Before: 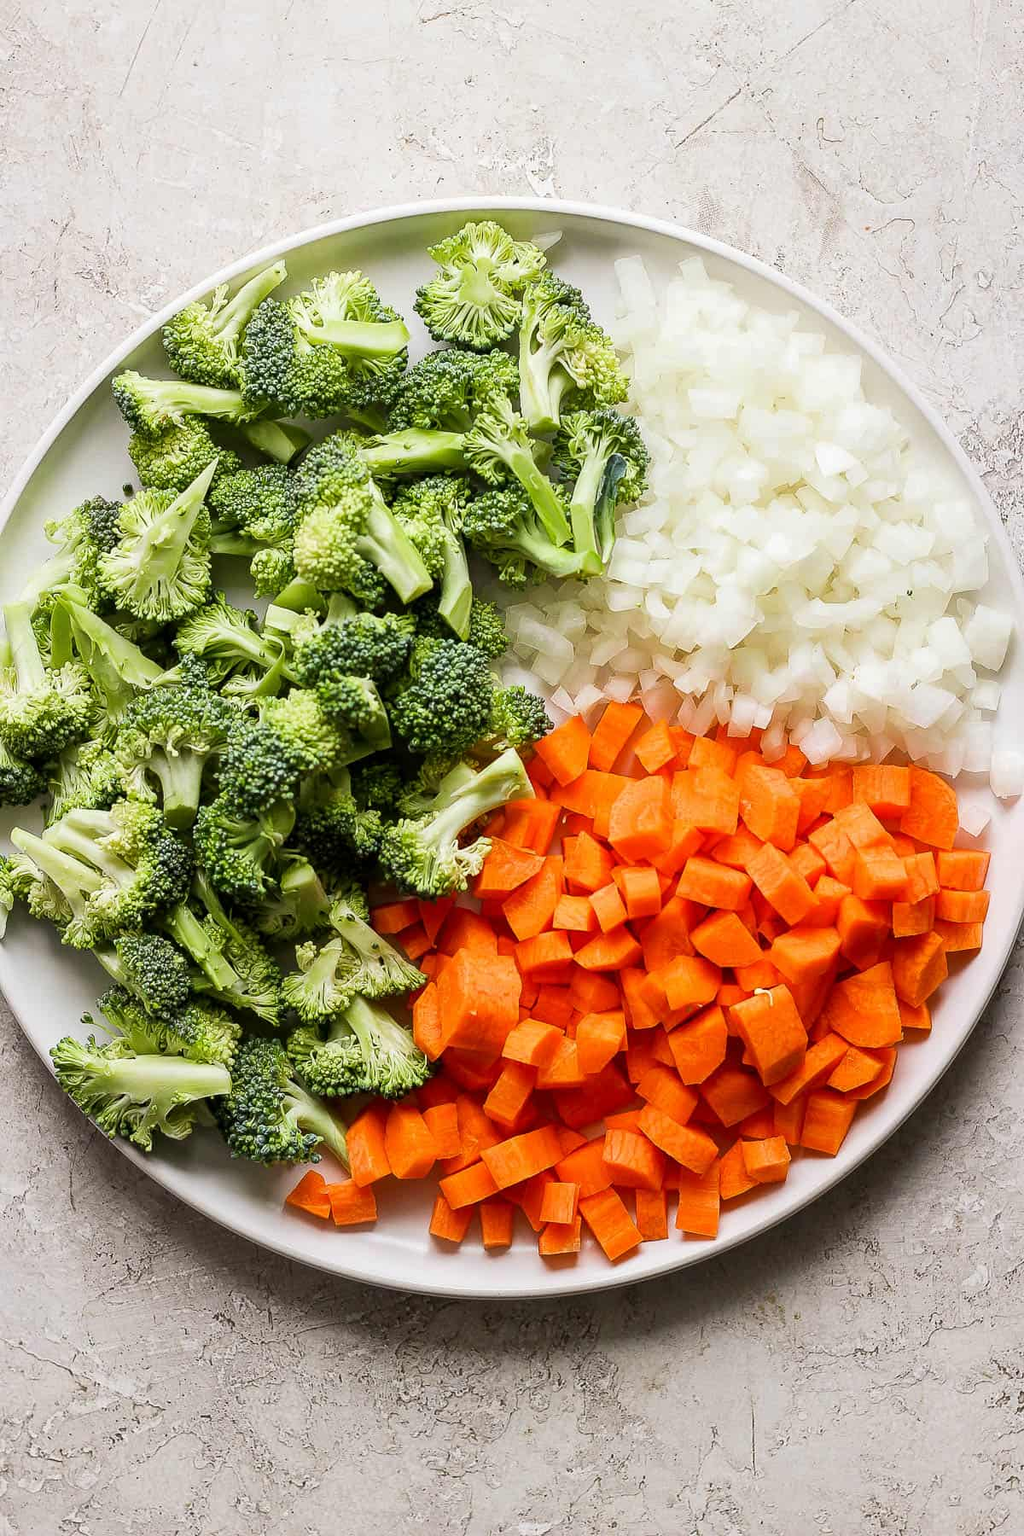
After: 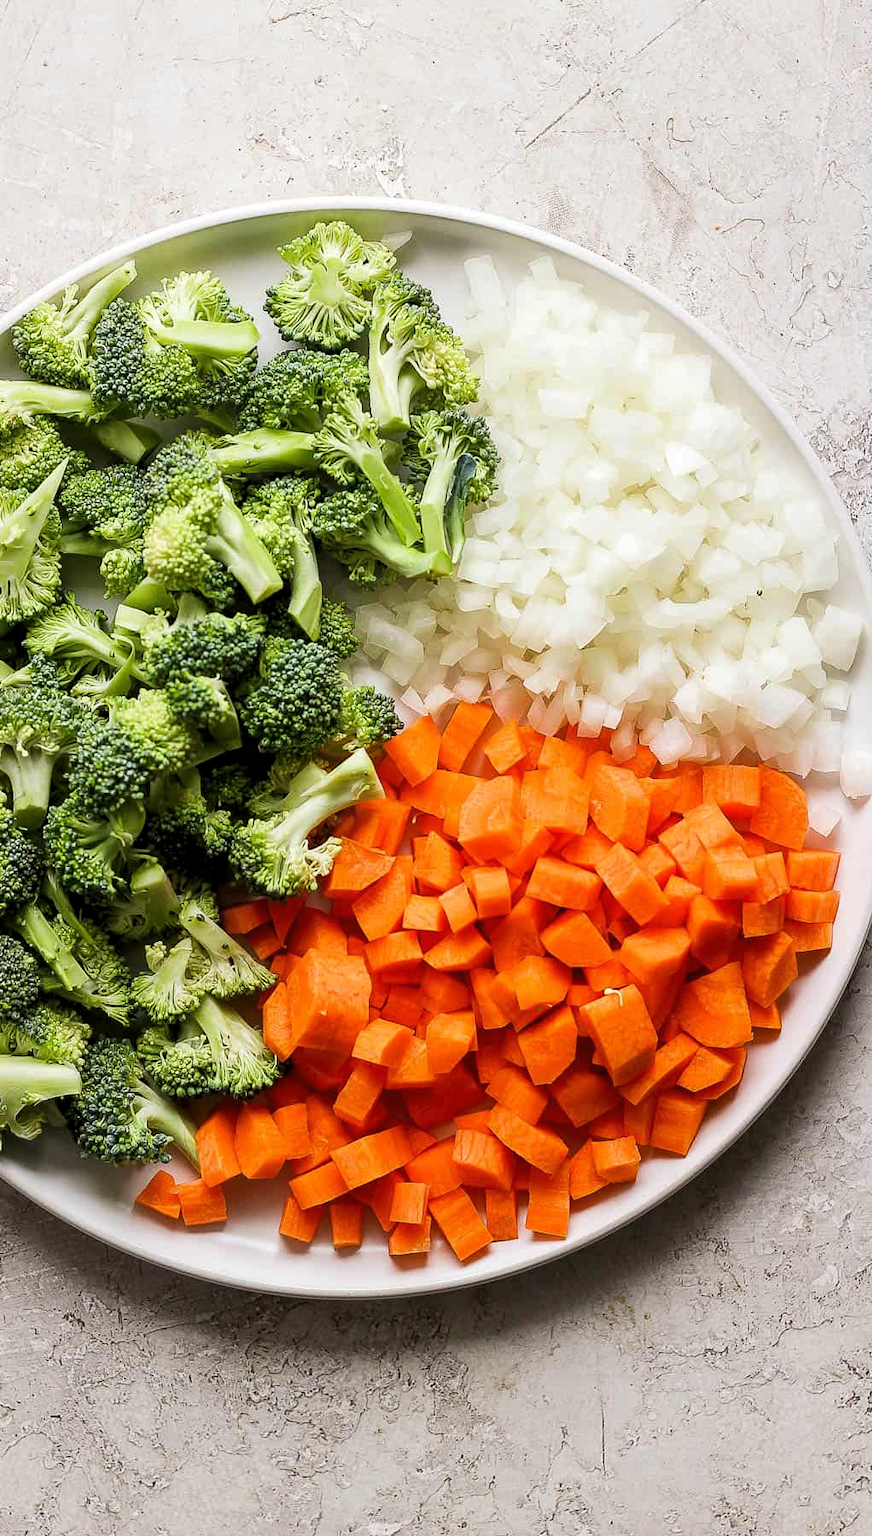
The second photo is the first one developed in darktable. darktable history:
crop and rotate: left 14.676%
levels: levels [0.026, 0.507, 0.987]
